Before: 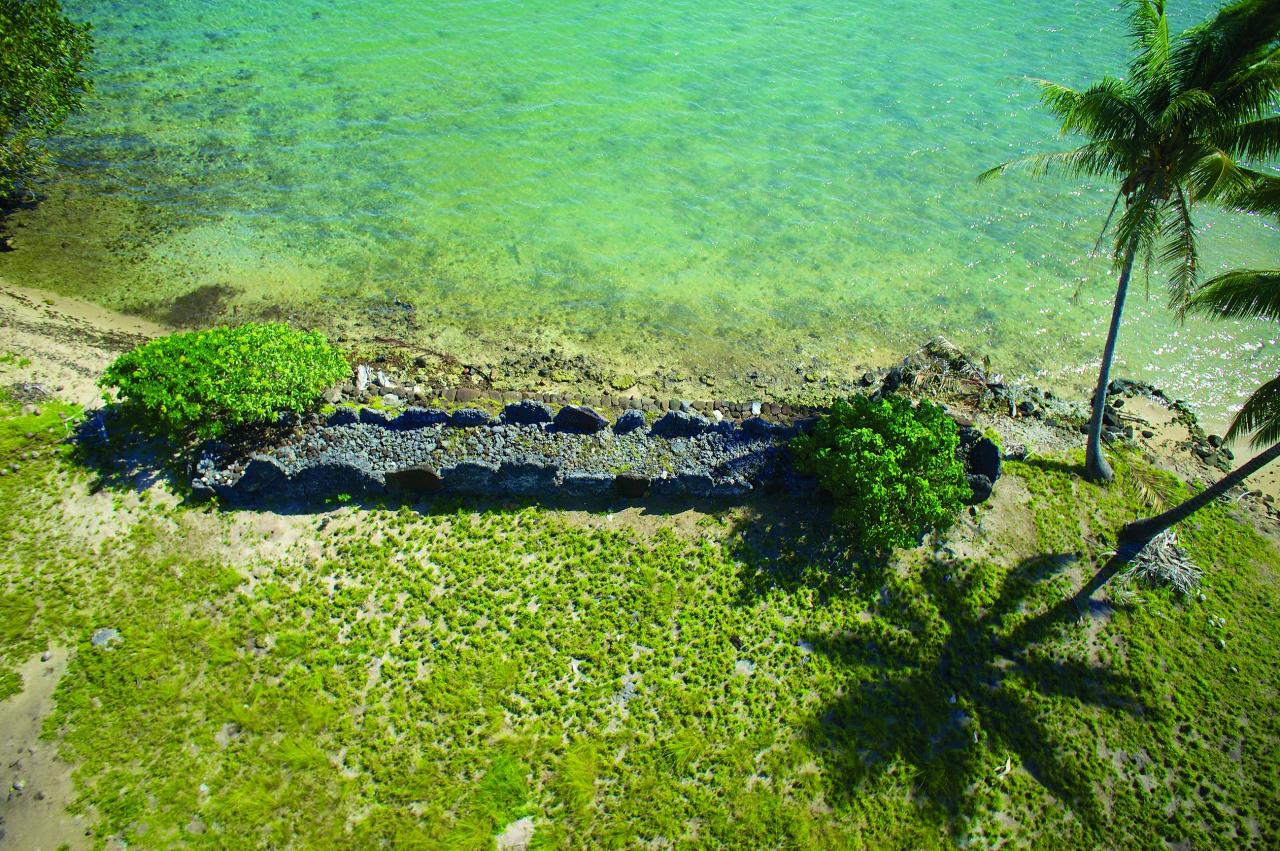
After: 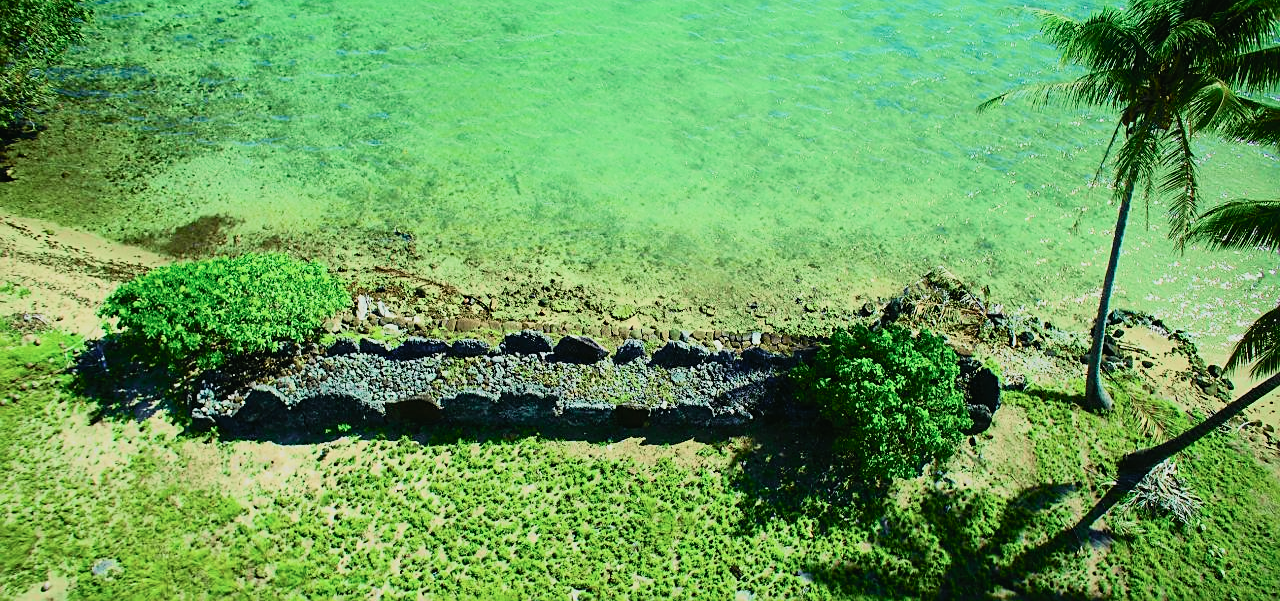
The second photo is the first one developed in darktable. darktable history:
filmic rgb: black relative exposure -7.65 EV, hardness 4.02, contrast 1.1, highlights saturation mix -30%
tone curve: curves: ch0 [(0, 0.013) (0.104, 0.103) (0.258, 0.267) (0.448, 0.487) (0.709, 0.794) (0.895, 0.915) (0.994, 0.971)]; ch1 [(0, 0) (0.335, 0.298) (0.446, 0.413) (0.488, 0.484) (0.515, 0.508) (0.584, 0.623) (0.635, 0.661) (1, 1)]; ch2 [(0, 0) (0.314, 0.306) (0.436, 0.447) (0.502, 0.503) (0.538, 0.541) (0.568, 0.603) (0.641, 0.635) (0.717, 0.701) (1, 1)], color space Lab, independent channels, preserve colors none
sharpen: on, module defaults
color balance: mode lift, gamma, gain (sRGB), lift [1.04, 1, 1, 0.97], gamma [1.01, 1, 1, 0.97], gain [0.96, 1, 1, 0.97]
crop and rotate: top 8.293%, bottom 20.996%
